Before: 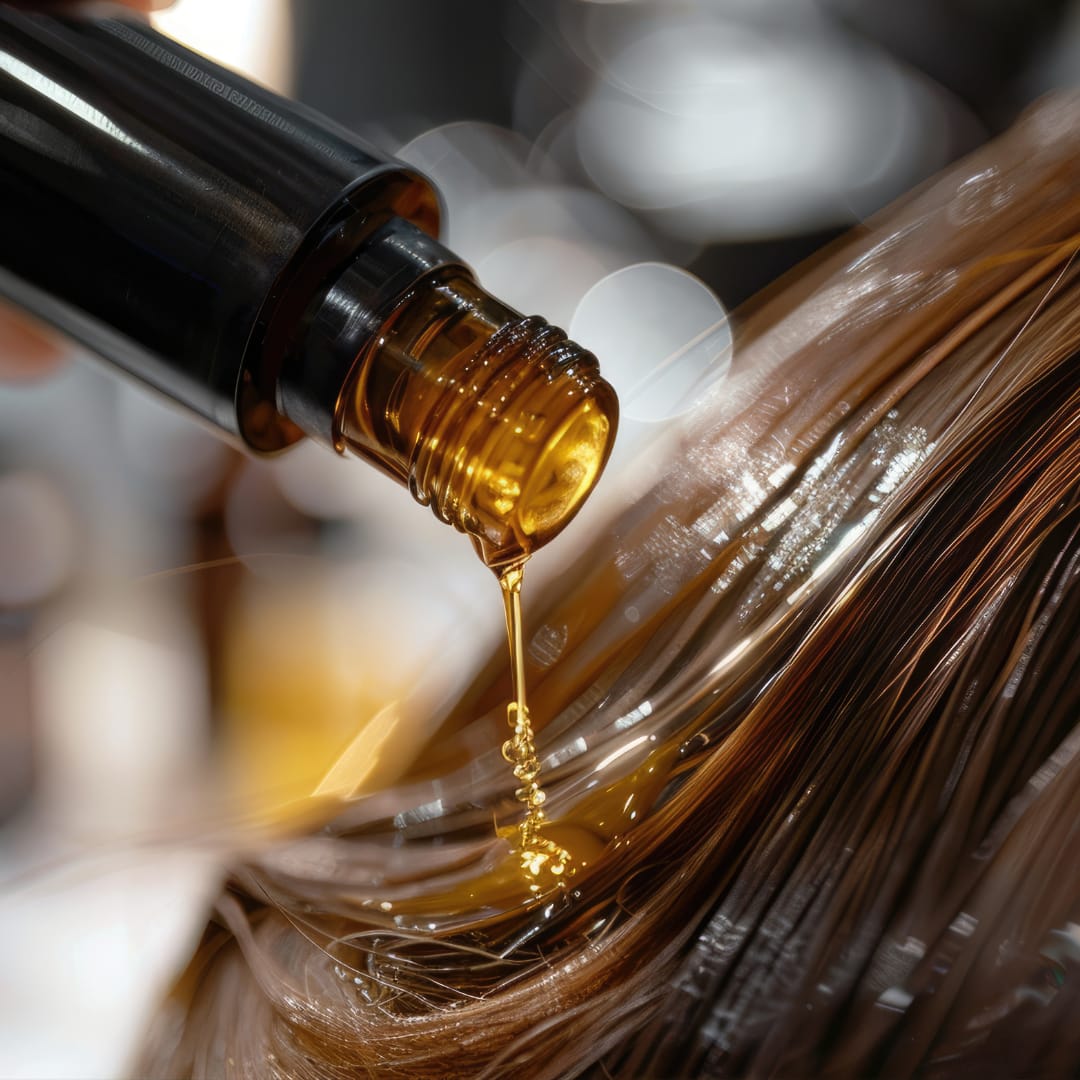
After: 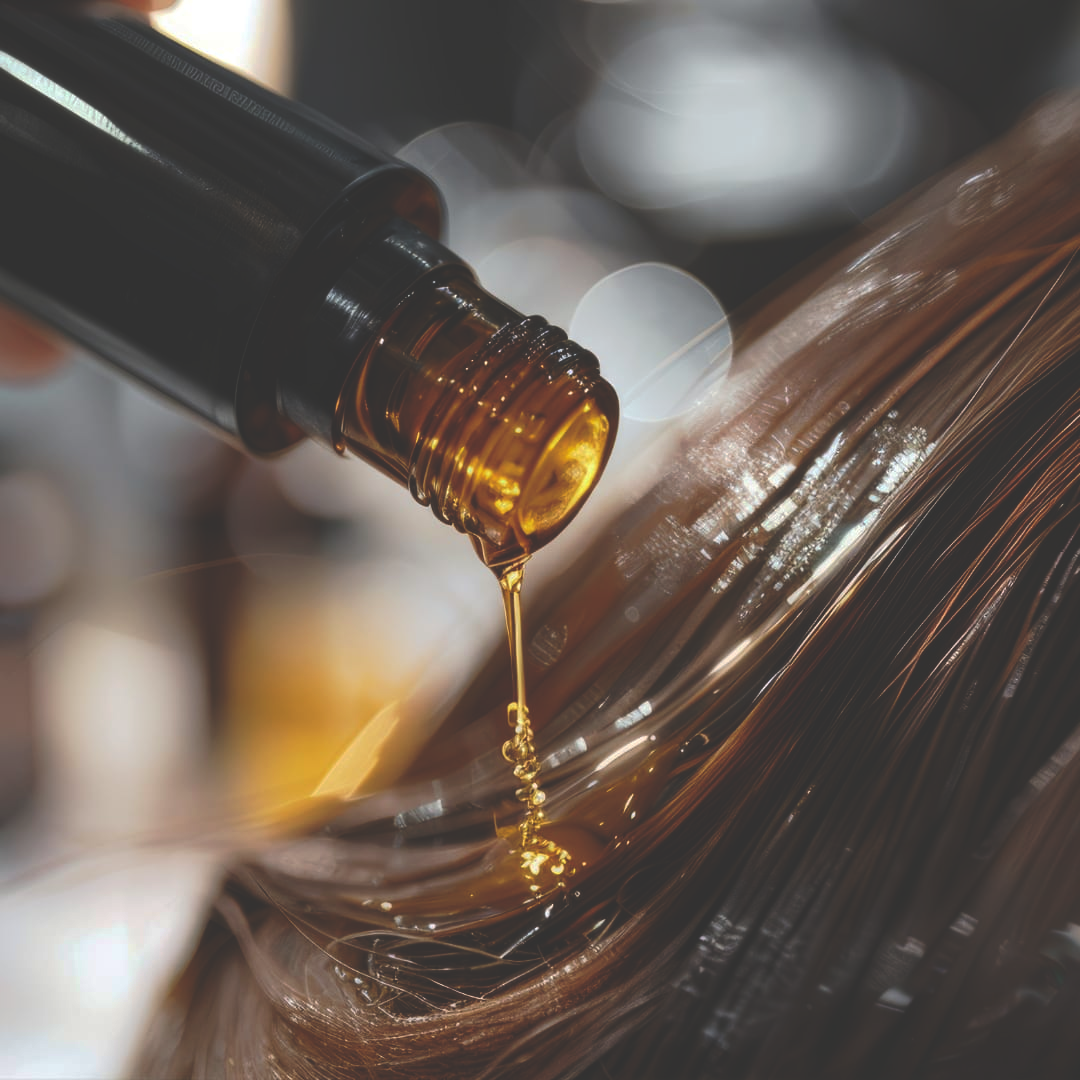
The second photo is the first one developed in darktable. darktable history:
contrast brightness saturation: contrast 0.1, brightness 0.03, saturation 0.09
tone curve: curves: ch0 [(0, 0) (0.003, 0.032) (0.011, 0.04) (0.025, 0.058) (0.044, 0.084) (0.069, 0.107) (0.1, 0.13) (0.136, 0.158) (0.177, 0.193) (0.224, 0.236) (0.277, 0.283) (0.335, 0.335) (0.399, 0.399) (0.468, 0.467) (0.543, 0.533) (0.623, 0.612) (0.709, 0.698) (0.801, 0.776) (0.898, 0.848) (1, 1)], preserve colors none
rgb curve: curves: ch0 [(0, 0.186) (0.314, 0.284) (0.775, 0.708) (1, 1)], compensate middle gray true, preserve colors none
